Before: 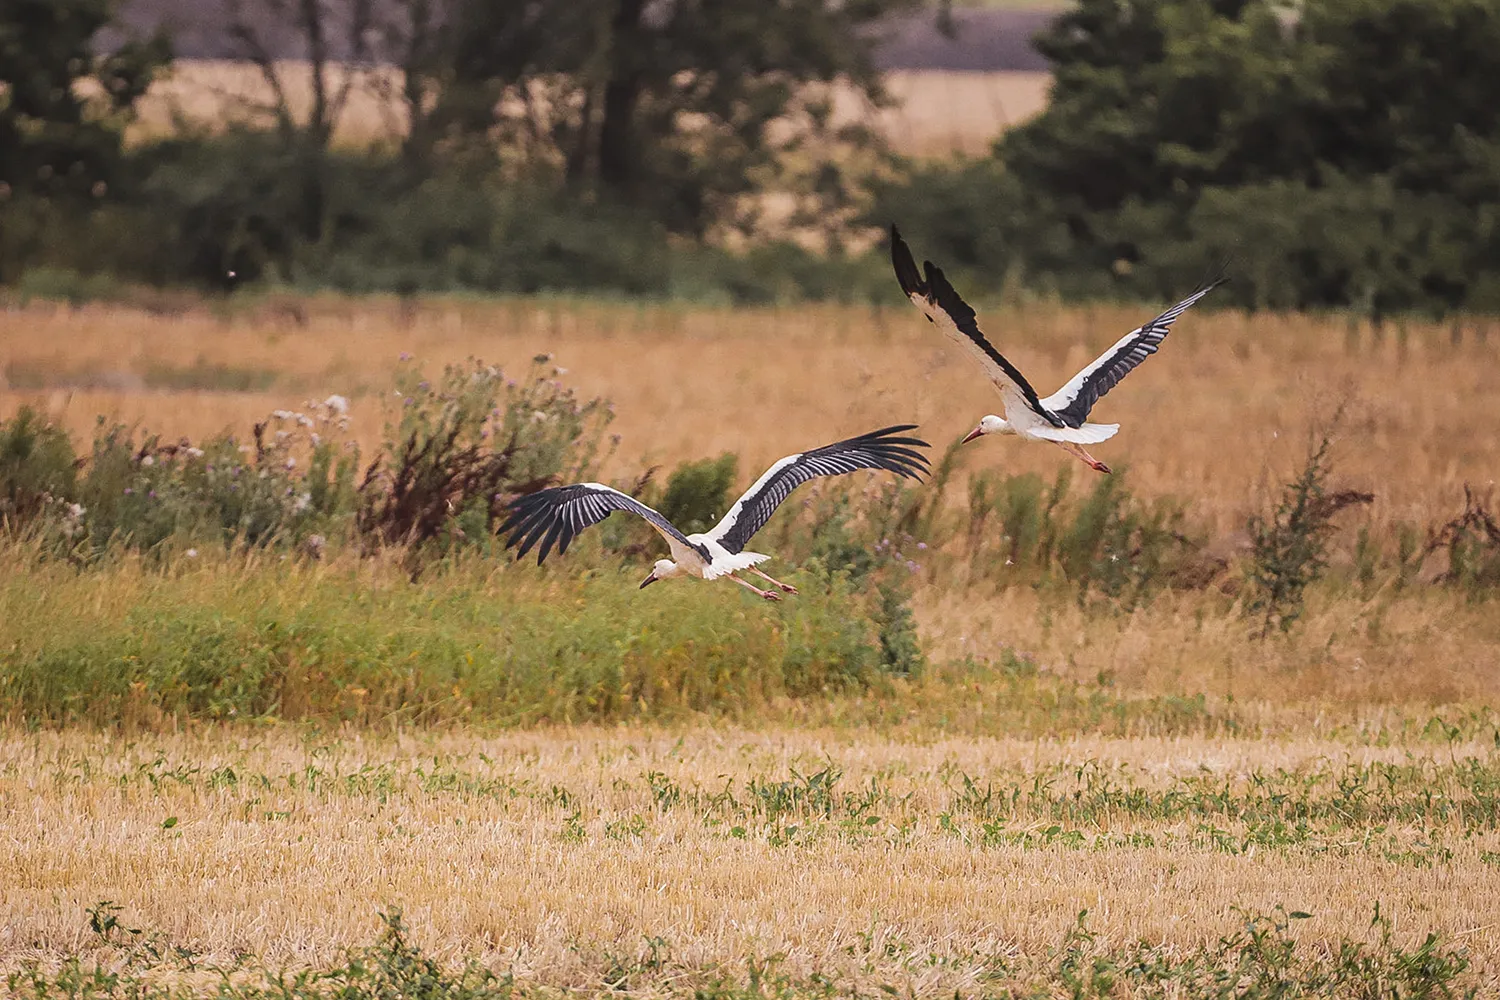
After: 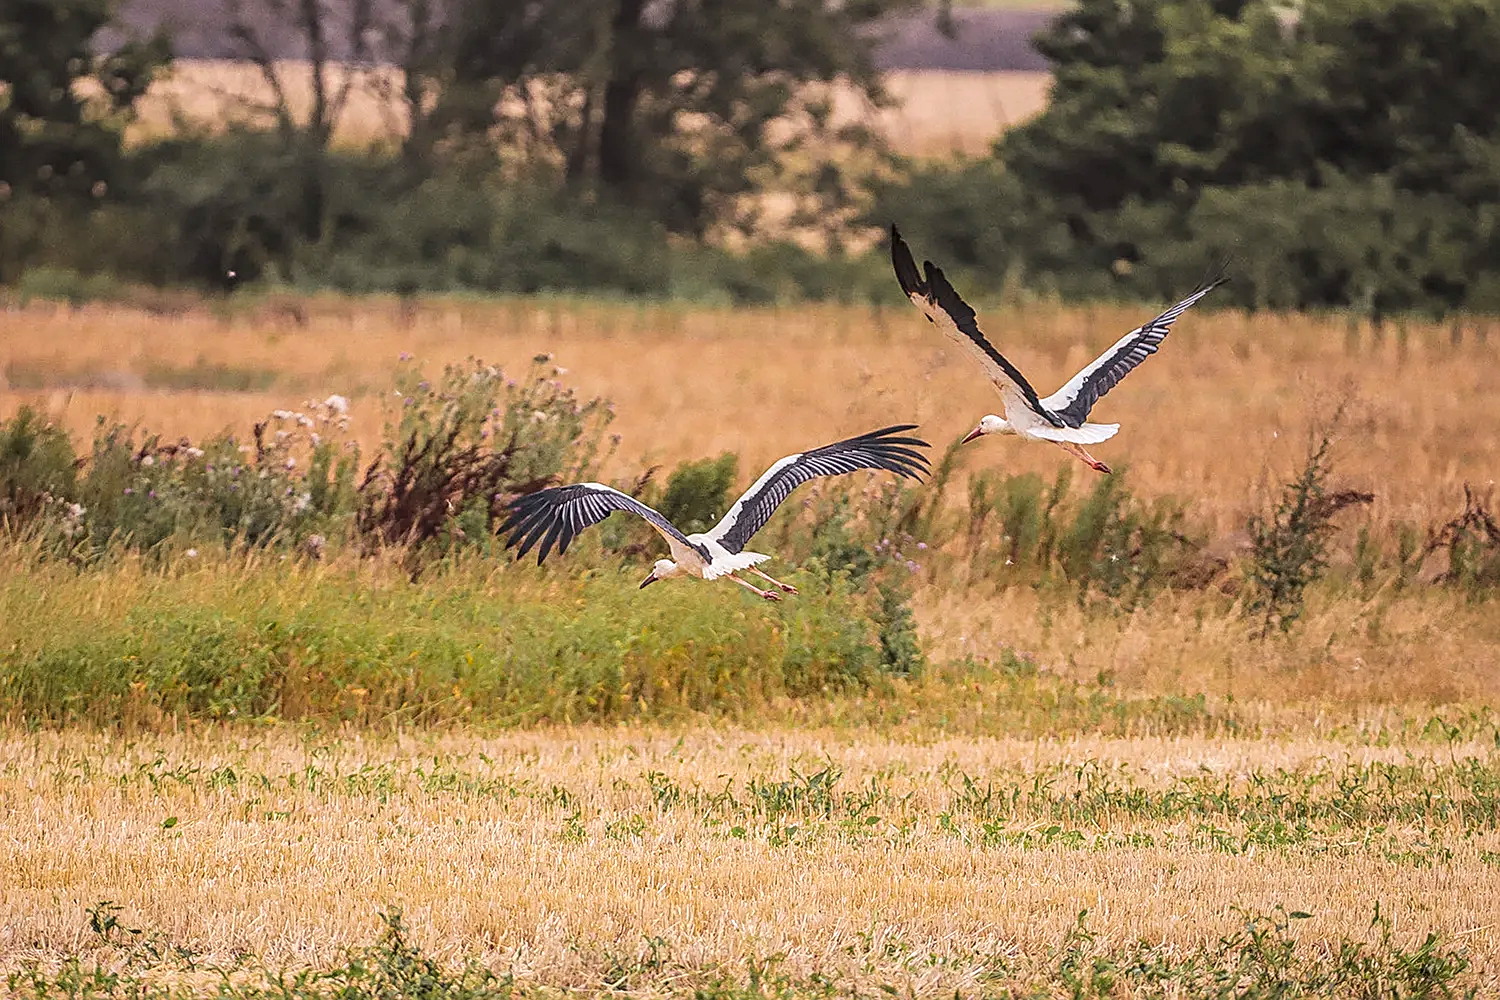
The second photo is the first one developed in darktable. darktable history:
local contrast: detail 130%
contrast brightness saturation: brightness 0.09, saturation 0.19
sharpen: on, module defaults
